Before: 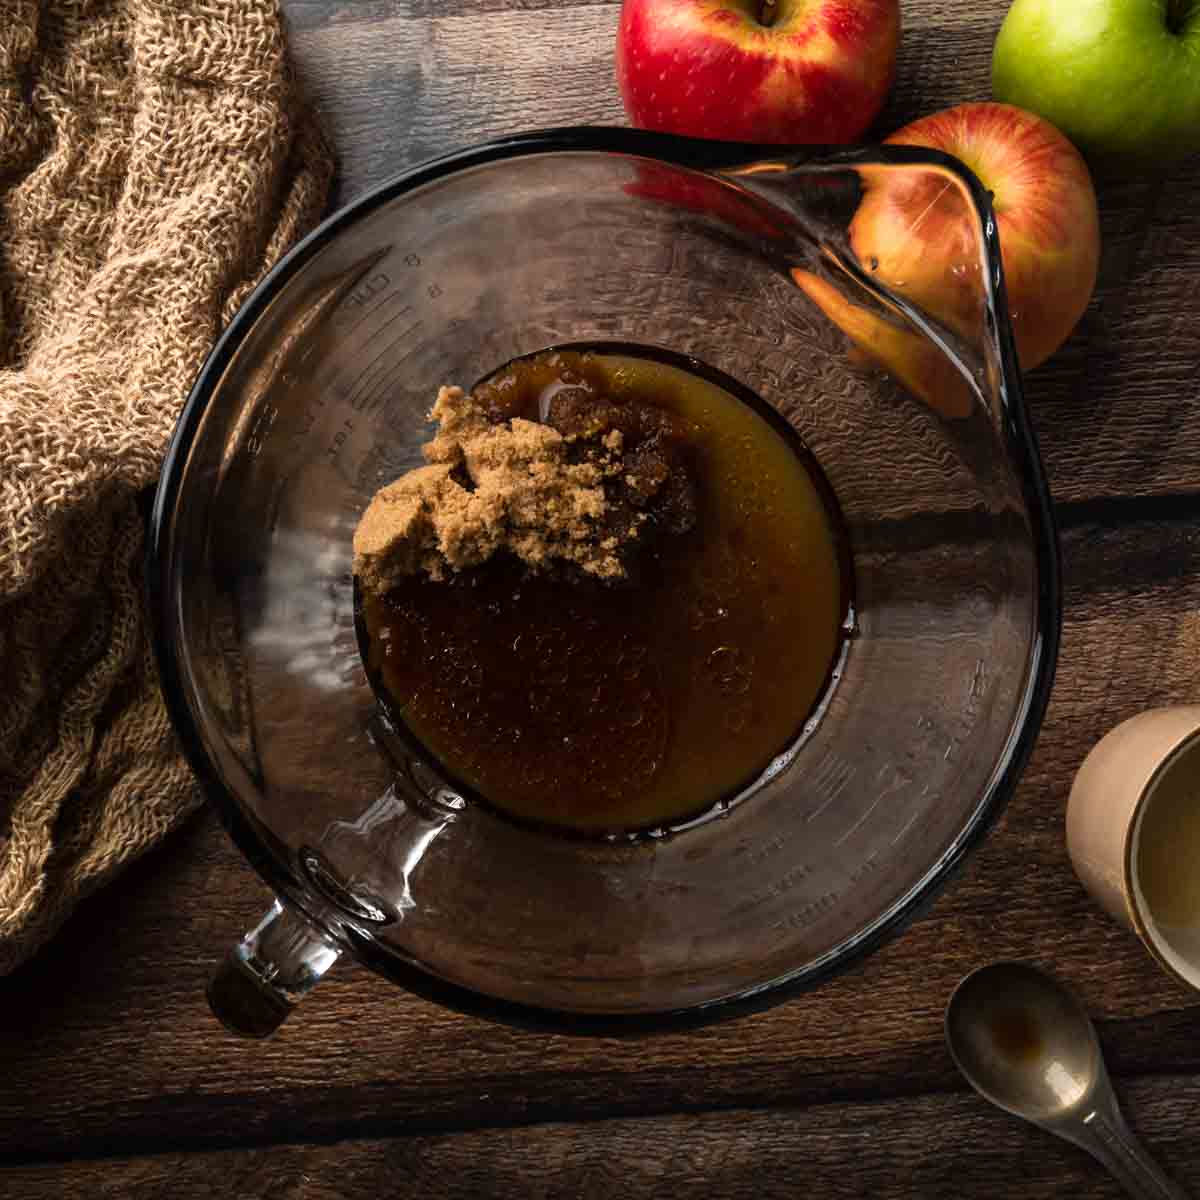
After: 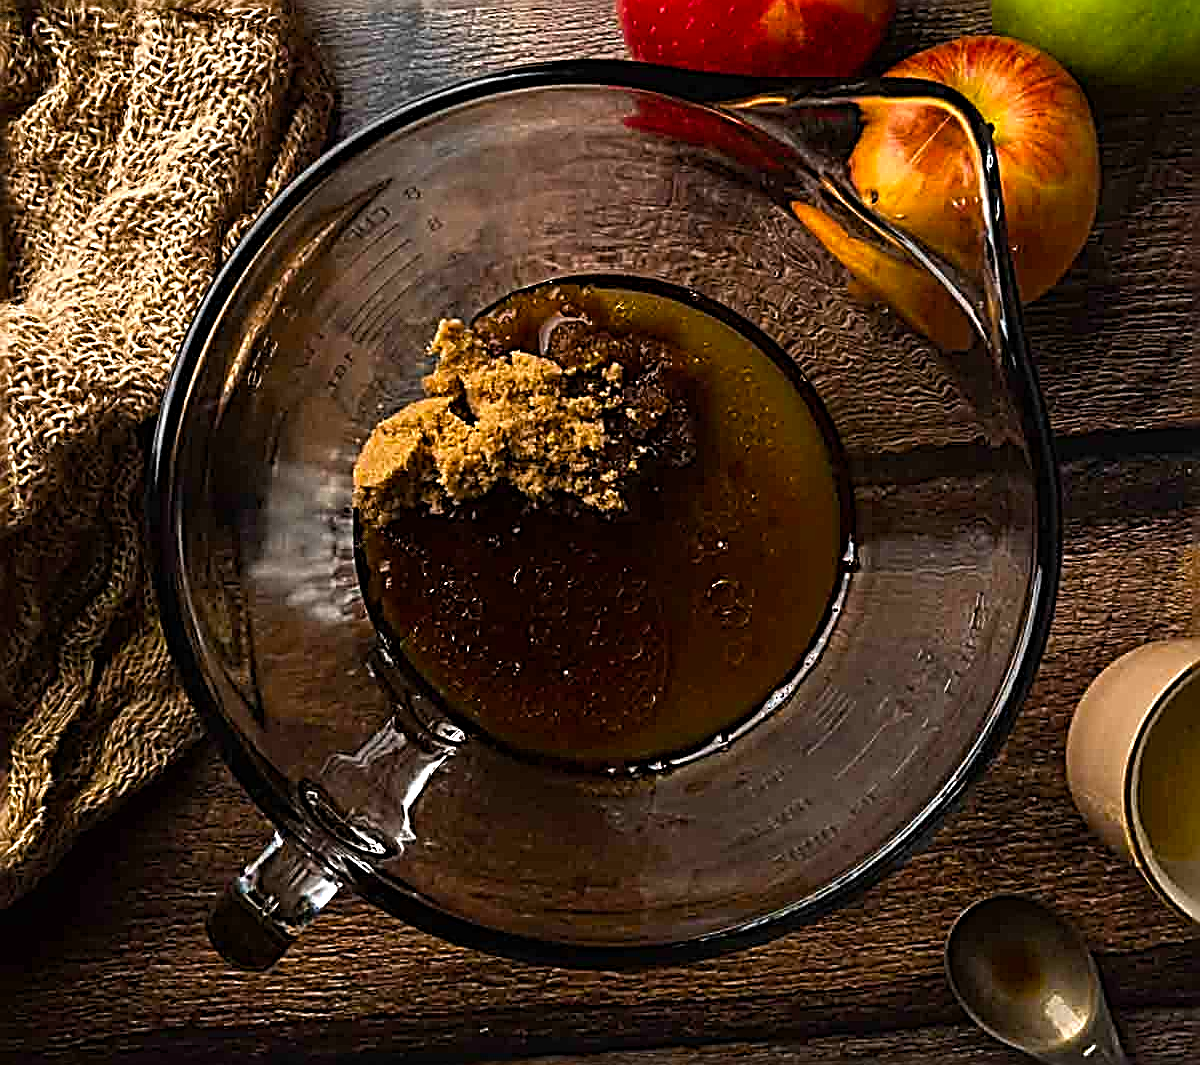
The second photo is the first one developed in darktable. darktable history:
crop and rotate: top 5.609%, bottom 5.609%
sharpen: radius 3.158, amount 1.731
tone equalizer: on, module defaults
color balance rgb: perceptual saturation grading › global saturation 25%, global vibrance 20%
